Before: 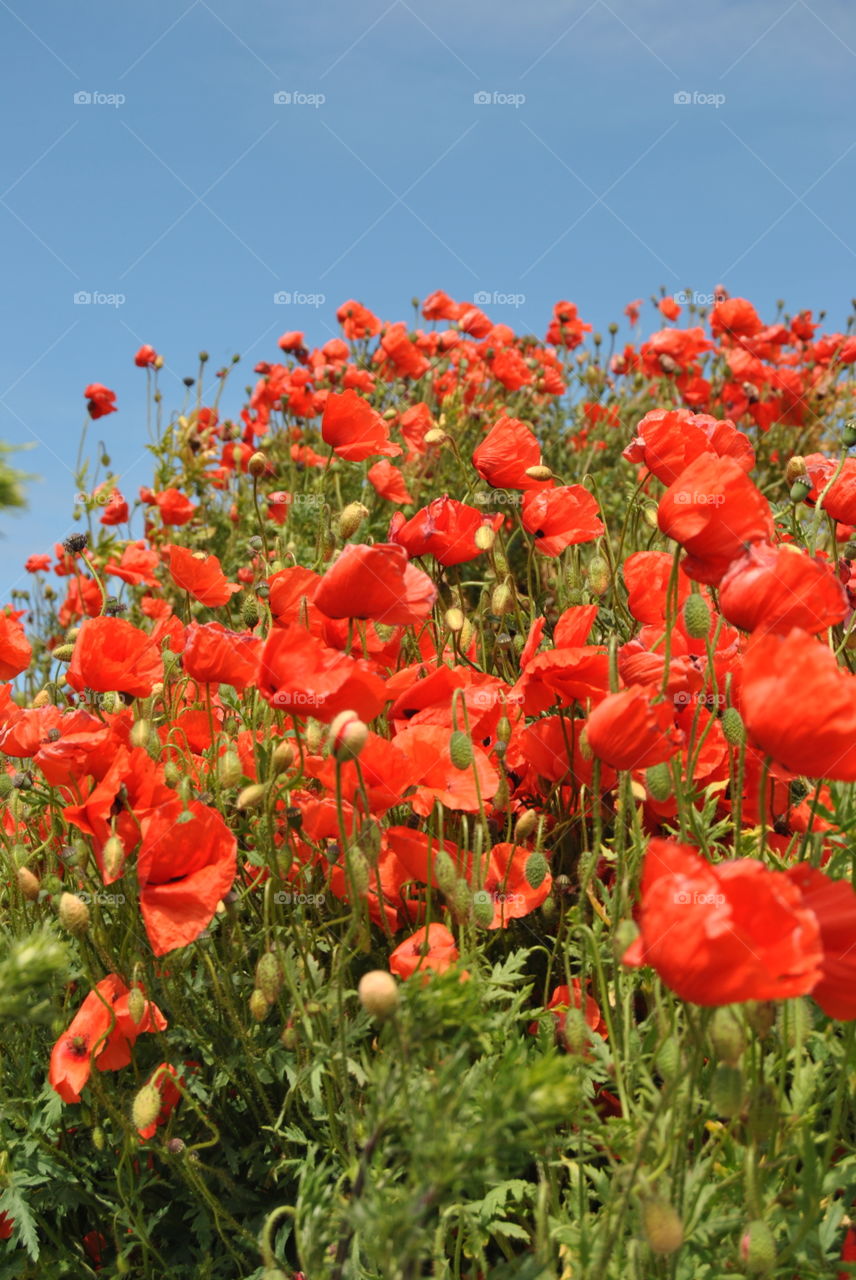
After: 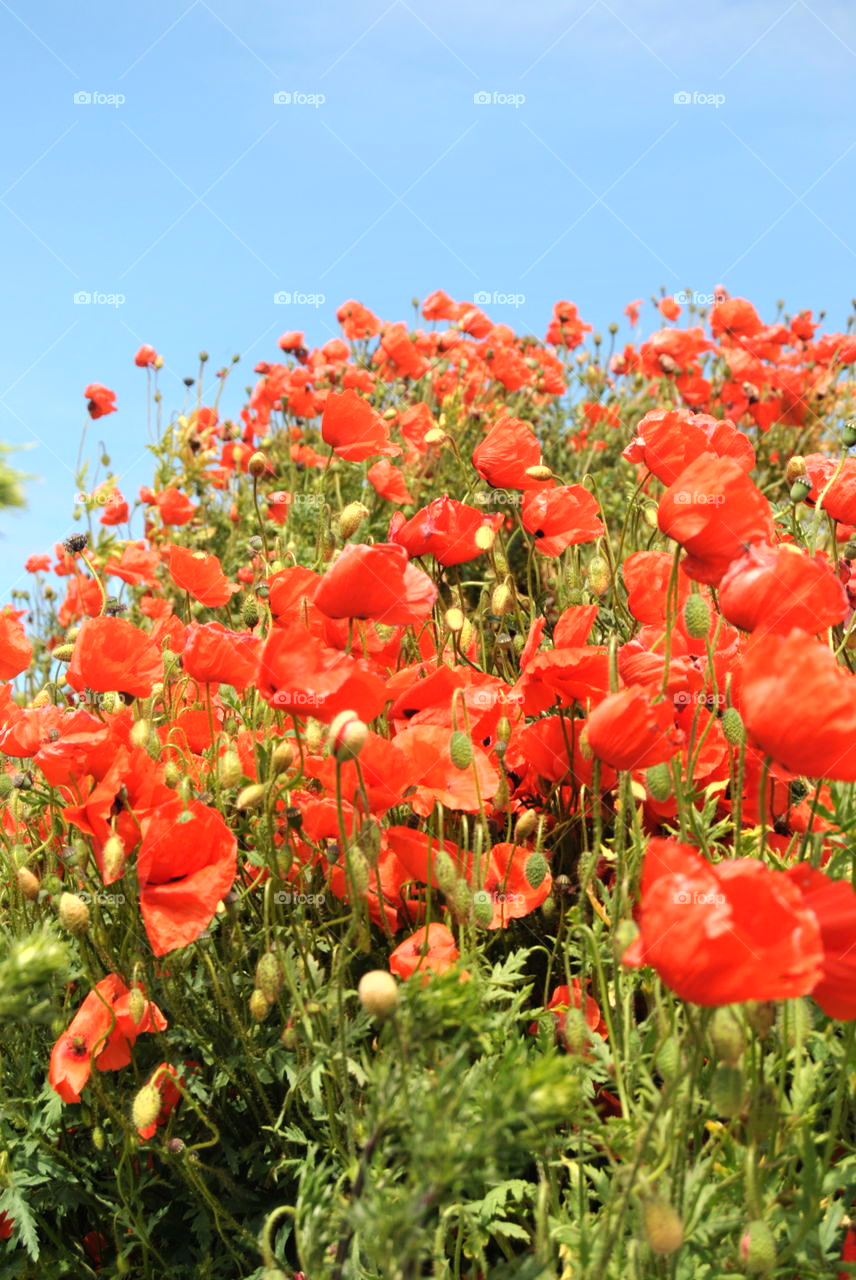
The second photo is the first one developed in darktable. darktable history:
shadows and highlights: shadows -22.84, highlights 46.49, soften with gaussian
tone equalizer: -8 EV -0.766 EV, -7 EV -0.693 EV, -6 EV -0.59 EV, -5 EV -0.371 EV, -3 EV 0.4 EV, -2 EV 0.6 EV, -1 EV 0.676 EV, +0 EV 0.72 EV, mask exposure compensation -0.486 EV
